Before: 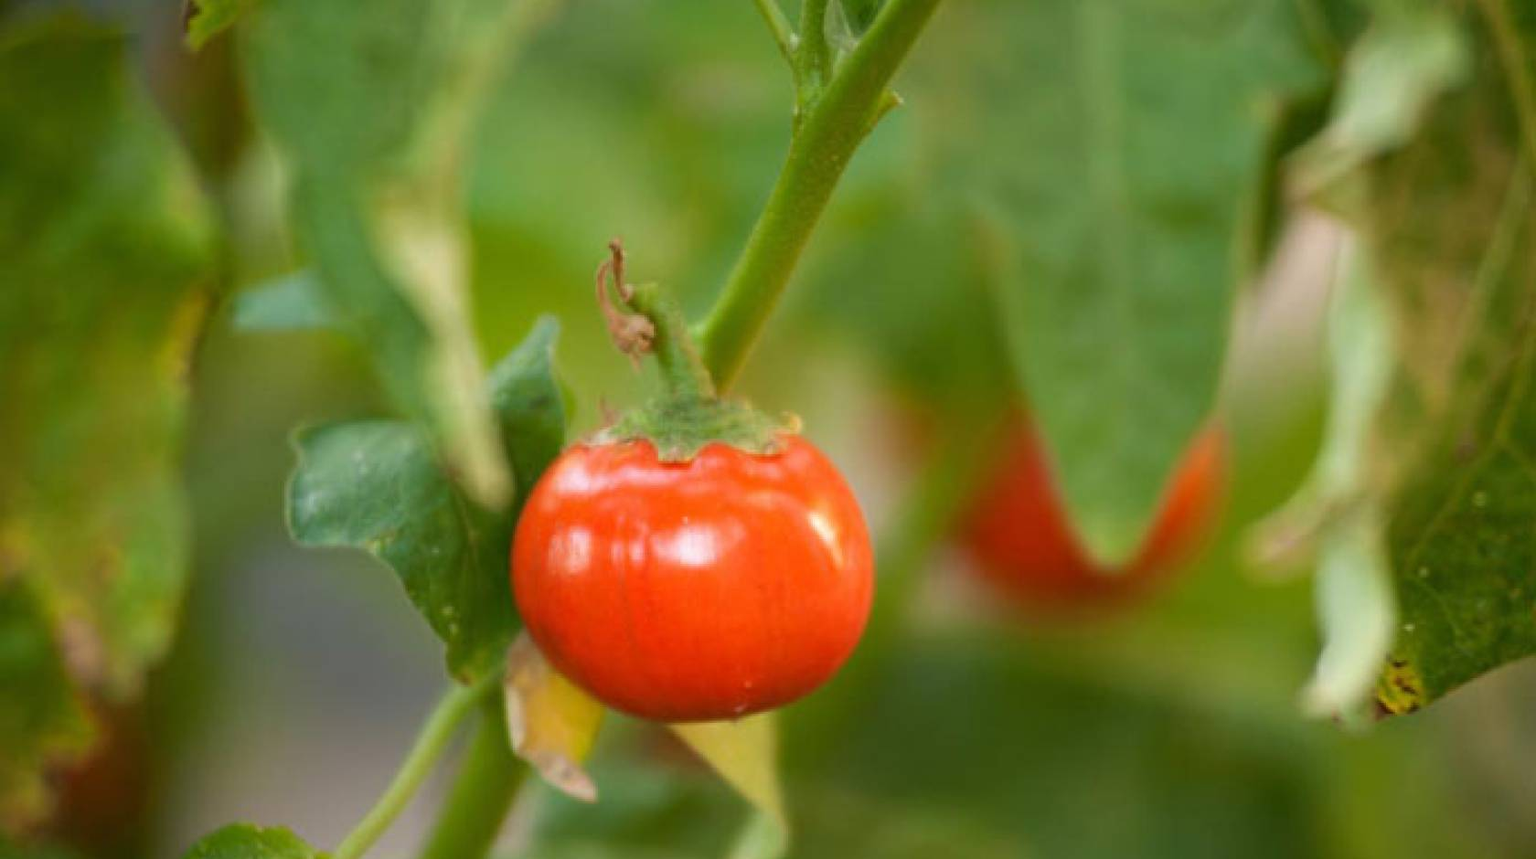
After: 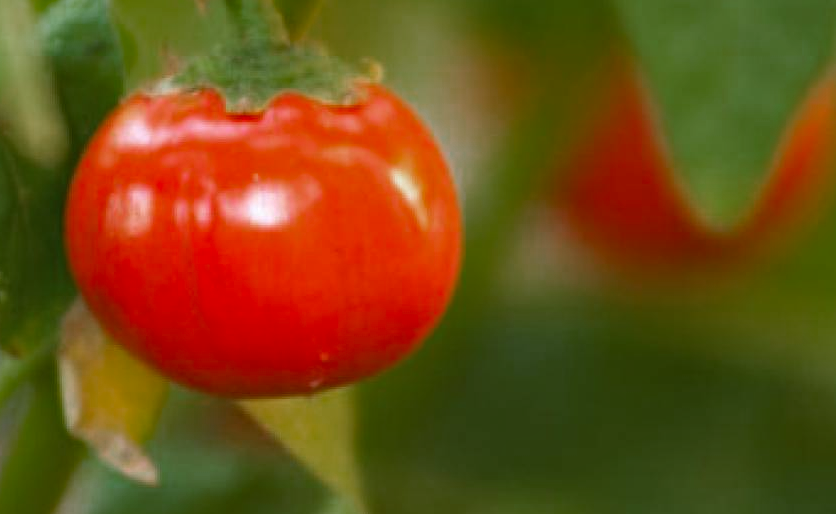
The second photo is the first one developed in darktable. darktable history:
crop: left 29.425%, top 41.766%, right 20.802%, bottom 3.47%
color zones: curves: ch0 [(0, 0.48) (0.209, 0.398) (0.305, 0.332) (0.429, 0.493) (0.571, 0.5) (0.714, 0.5) (0.857, 0.5) (1, 0.48)]; ch1 [(0, 0.633) (0.143, 0.586) (0.286, 0.489) (0.429, 0.448) (0.571, 0.31) (0.714, 0.335) (0.857, 0.492) (1, 0.633)]; ch2 [(0, 0.448) (0.143, 0.498) (0.286, 0.5) (0.429, 0.5) (0.571, 0.5) (0.714, 0.5) (0.857, 0.5) (1, 0.448)]
haze removal: strength 0.277, distance 0.247, compatibility mode true, adaptive false
color correction: highlights b* 0.02, saturation 0.833
